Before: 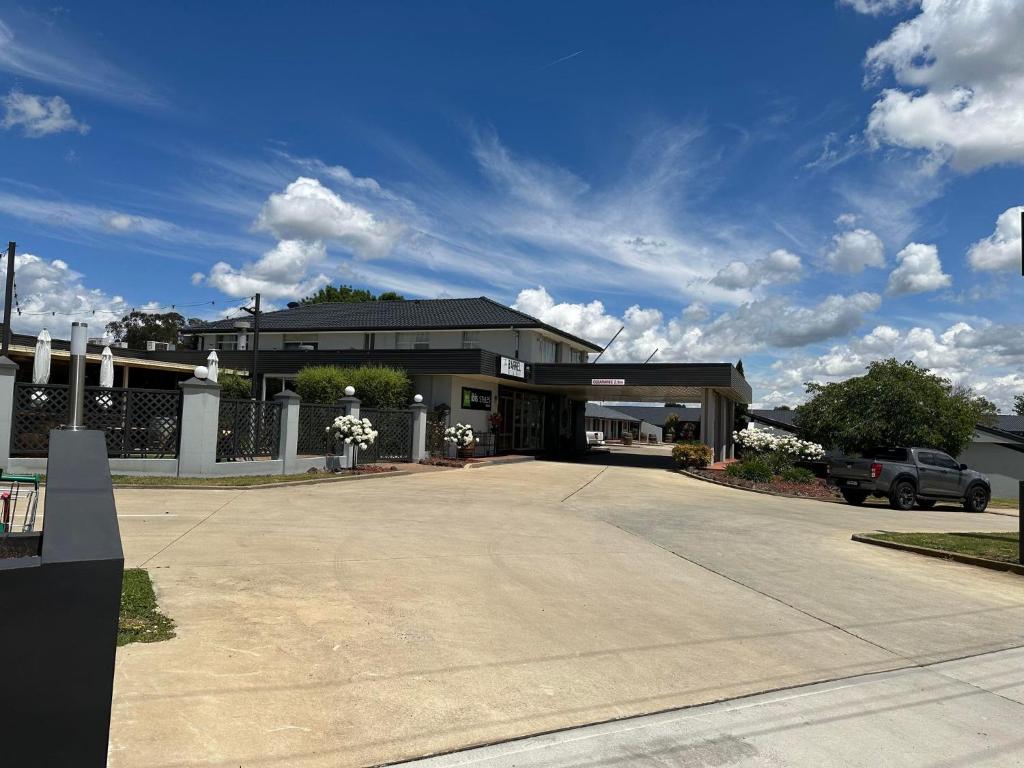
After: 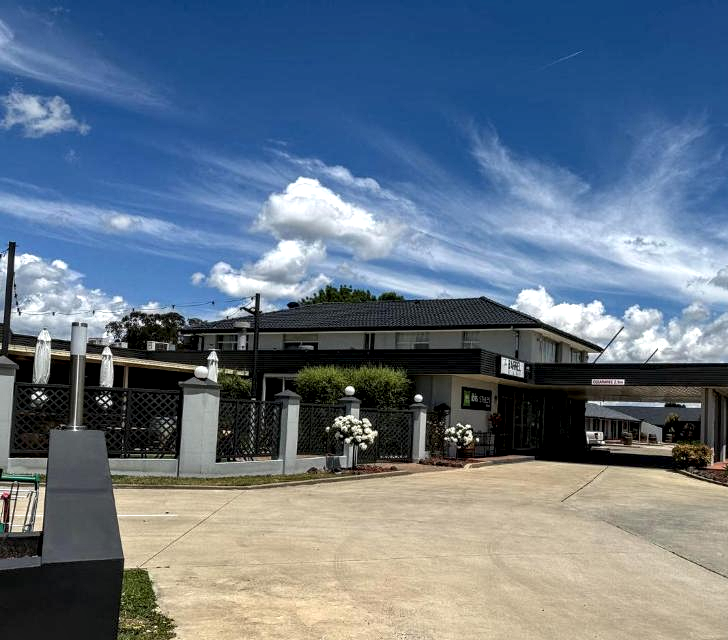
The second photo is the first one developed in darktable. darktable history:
crop: right 28.885%, bottom 16.626%
local contrast: highlights 60%, shadows 60%, detail 160%
